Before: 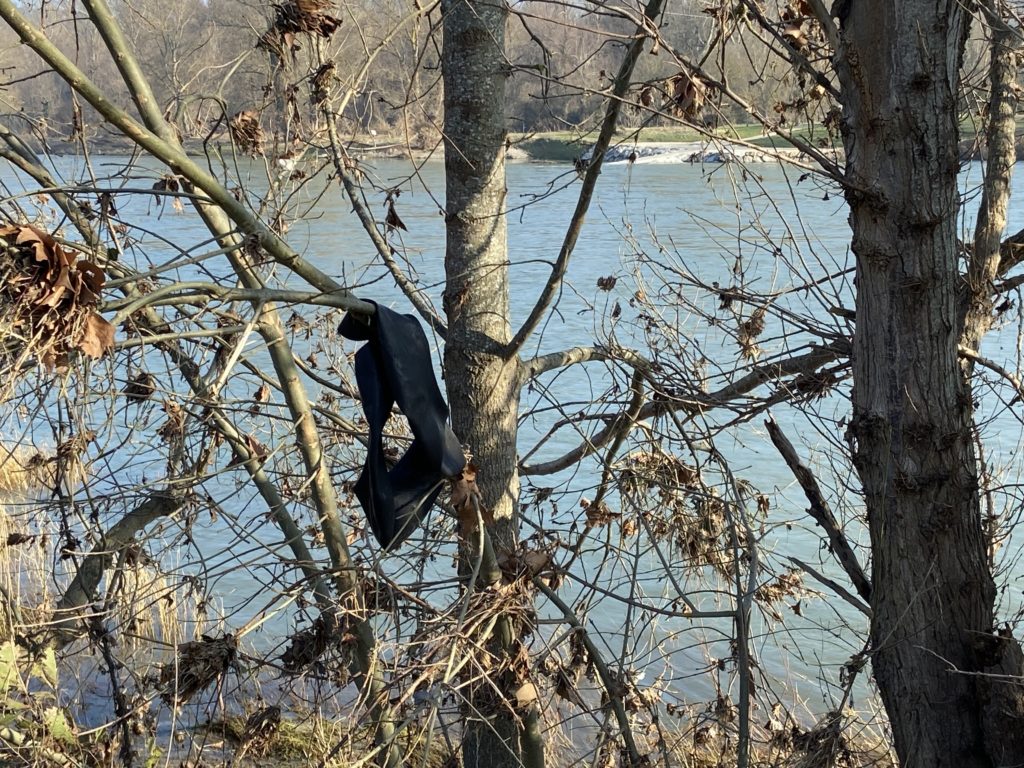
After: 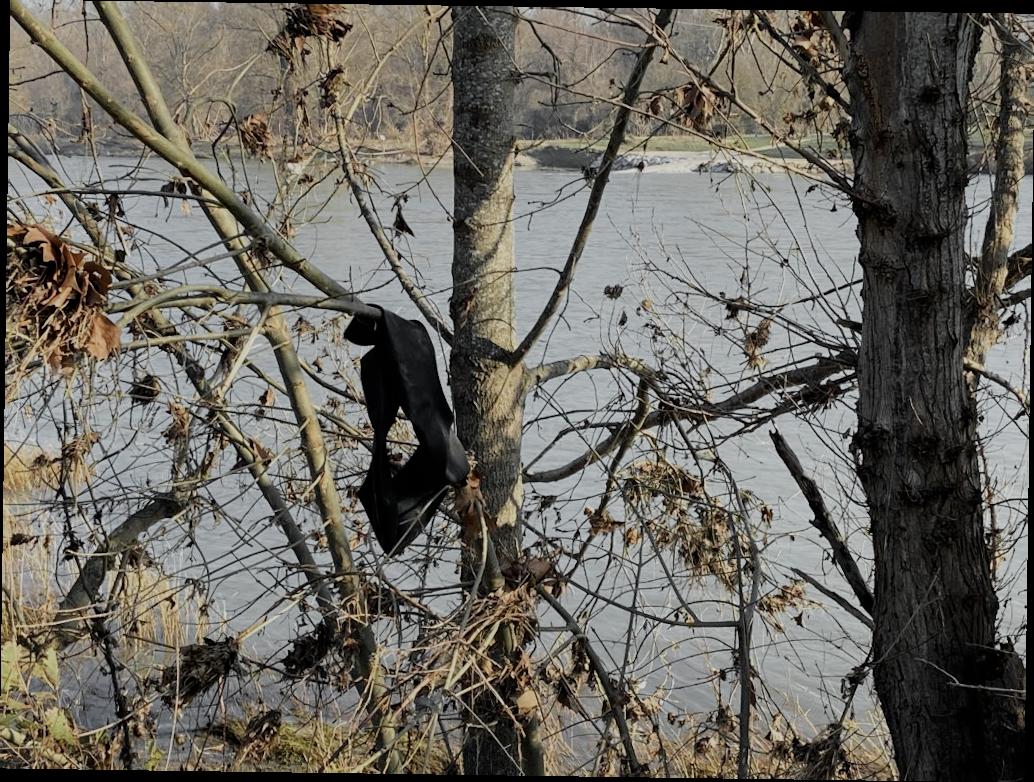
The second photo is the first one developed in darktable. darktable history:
white balance: red 1.009, blue 0.985
rotate and perspective: rotation 0.8°, automatic cropping off
filmic rgb: black relative exposure -7.65 EV, white relative exposure 4.56 EV, hardness 3.61
color zones: curves: ch0 [(0.004, 0.388) (0.125, 0.392) (0.25, 0.404) (0.375, 0.5) (0.5, 0.5) (0.625, 0.5) (0.75, 0.5) (0.875, 0.5)]; ch1 [(0, 0.5) (0.125, 0.5) (0.25, 0.5) (0.375, 0.124) (0.524, 0.124) (0.645, 0.128) (0.789, 0.132) (0.914, 0.096) (0.998, 0.068)]
tone equalizer: on, module defaults
